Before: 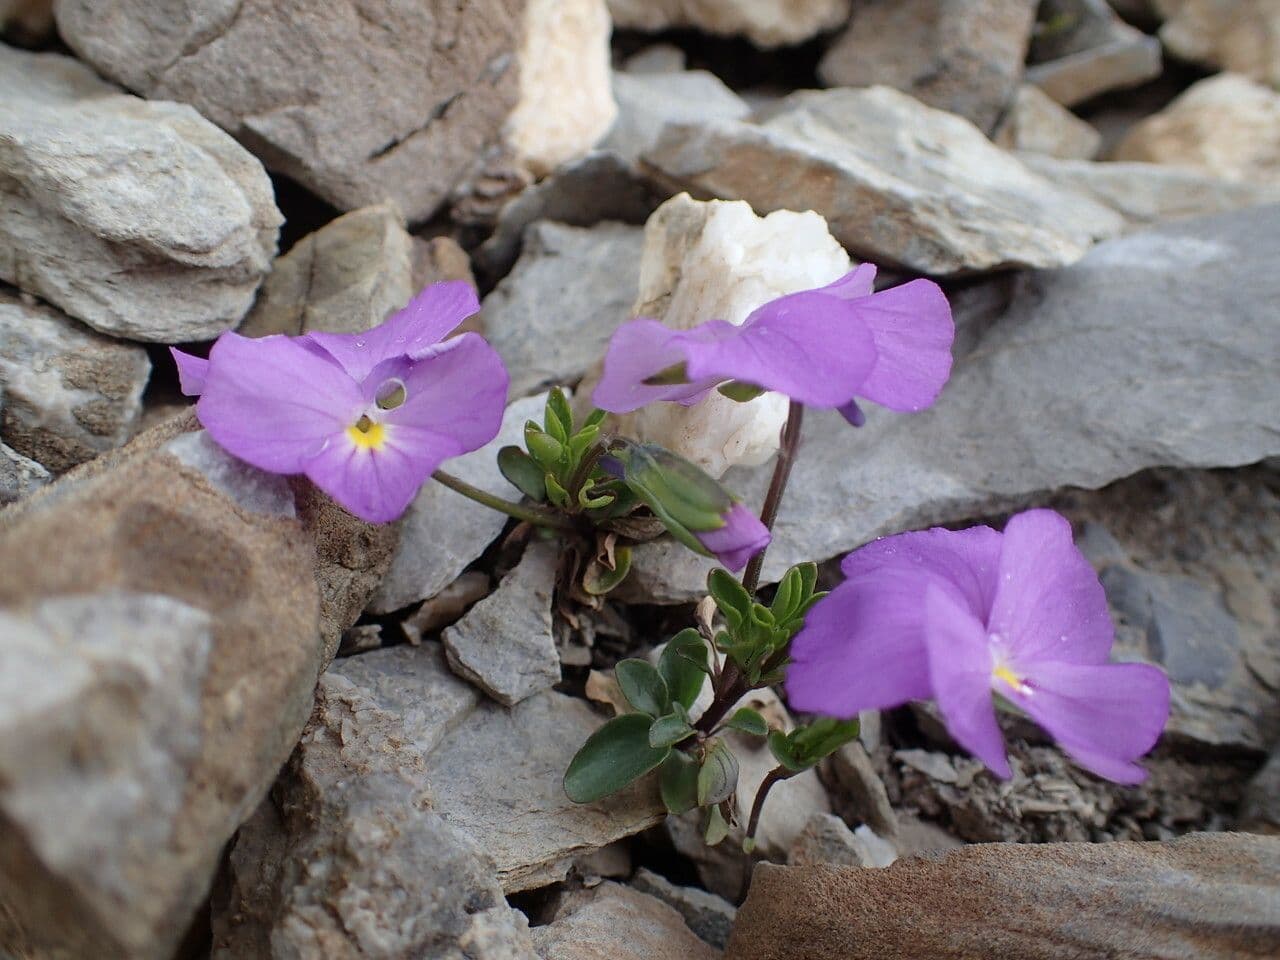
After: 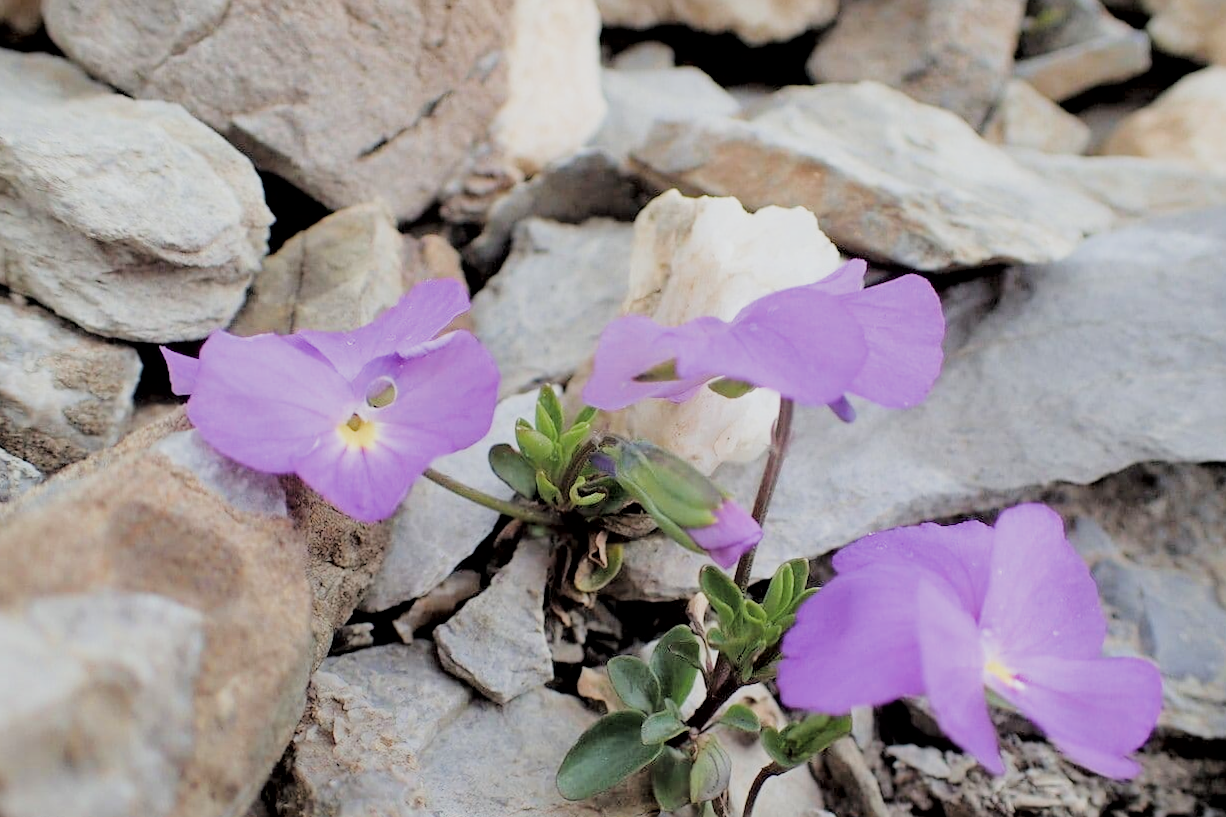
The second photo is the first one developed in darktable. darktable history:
exposure: black level correction 0, exposure 0.885 EV, compensate highlight preservation false
tone curve: curves: ch0 [(0.047, 0) (0.292, 0.352) (0.657, 0.678) (1, 0.958)], color space Lab, independent channels, preserve colors none
crop and rotate: angle 0.303°, left 0.36%, right 3.109%, bottom 14.285%
filmic rgb: black relative exposure -7.65 EV, white relative exposure 4.56 EV, threshold 5.96 EV, hardness 3.61, add noise in highlights 0.001, color science v3 (2019), use custom middle-gray values true, contrast in highlights soft, enable highlight reconstruction true
shadows and highlights: radius 265.63, soften with gaussian
